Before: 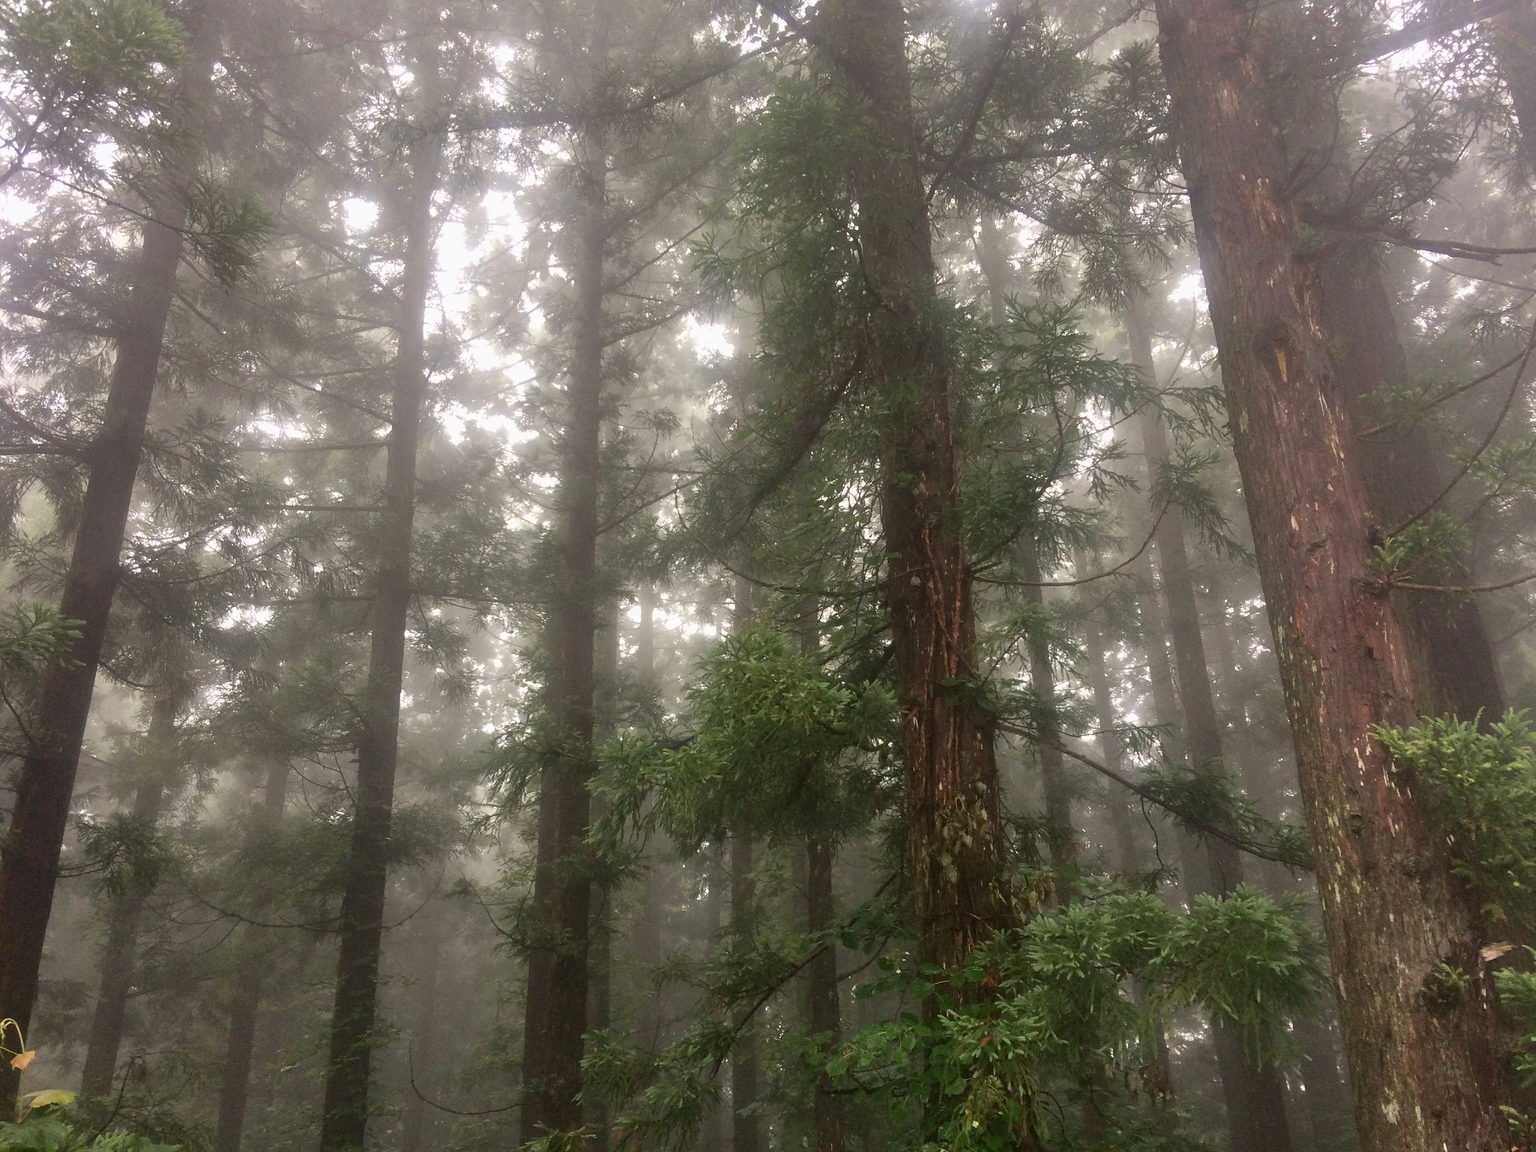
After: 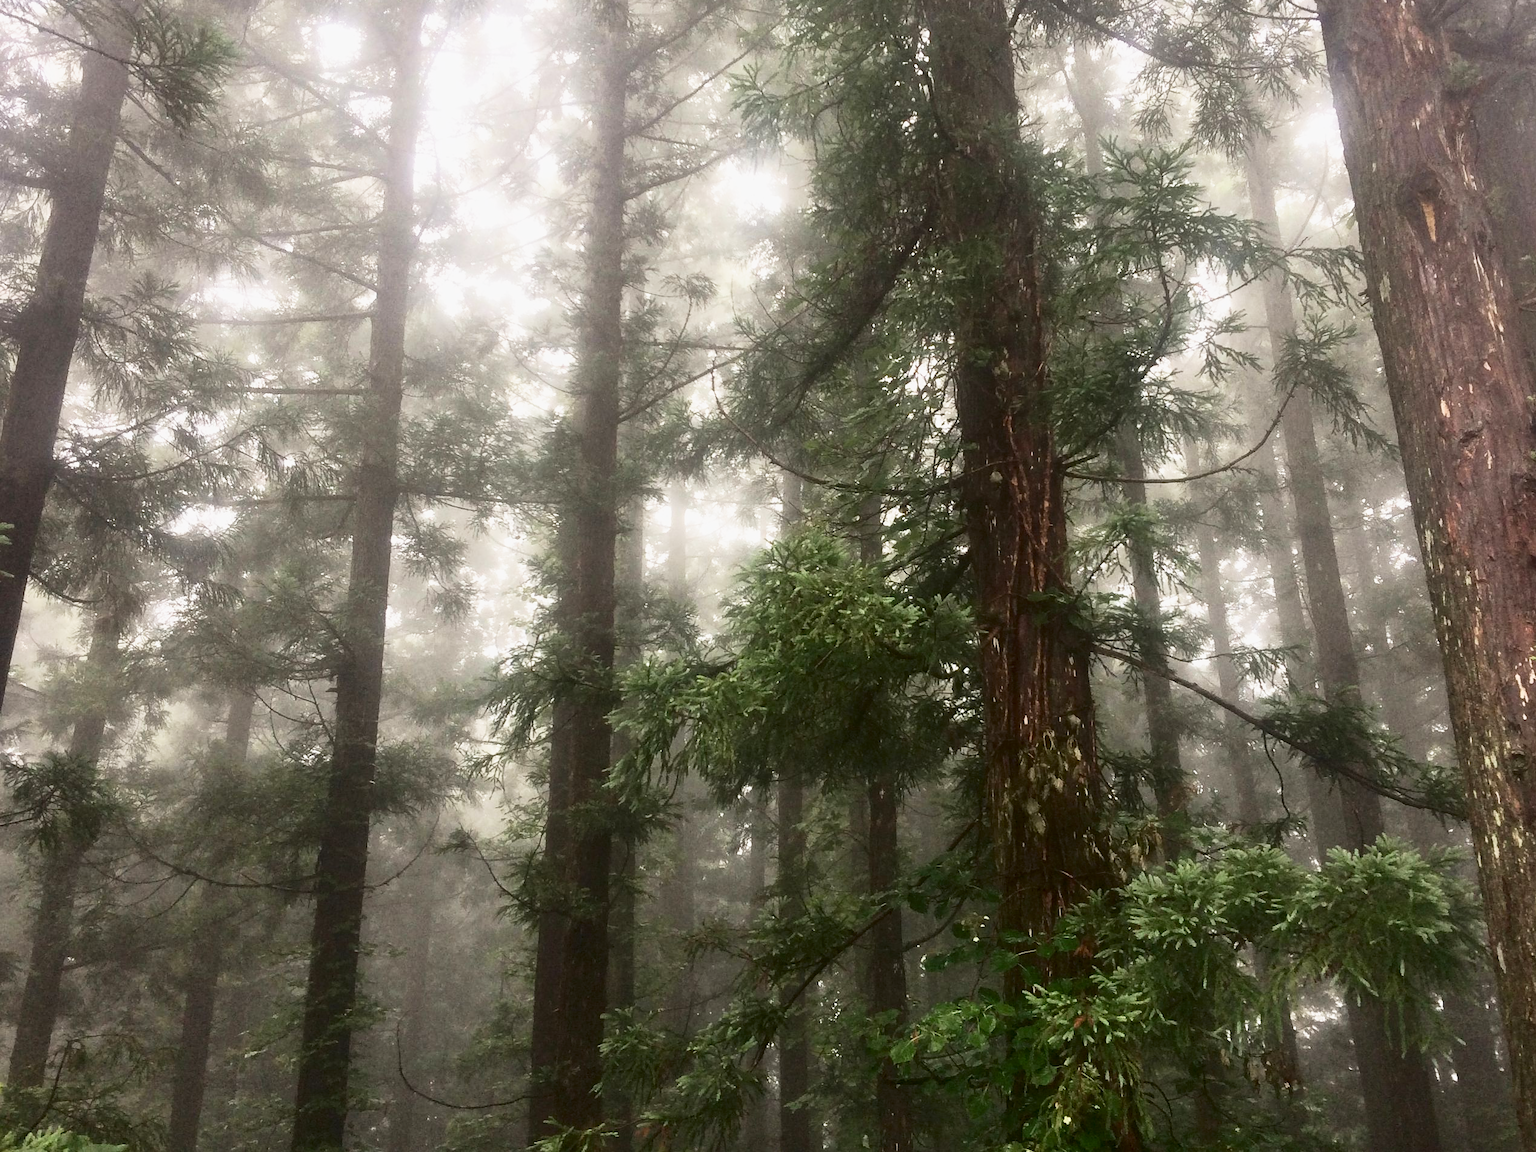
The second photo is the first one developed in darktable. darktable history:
contrast brightness saturation: contrast 0.28
base curve: curves: ch0 [(0, 0) (0.088, 0.125) (0.176, 0.251) (0.354, 0.501) (0.613, 0.749) (1, 0.877)], preserve colors none
crop and rotate: left 4.842%, top 15.51%, right 10.668%
